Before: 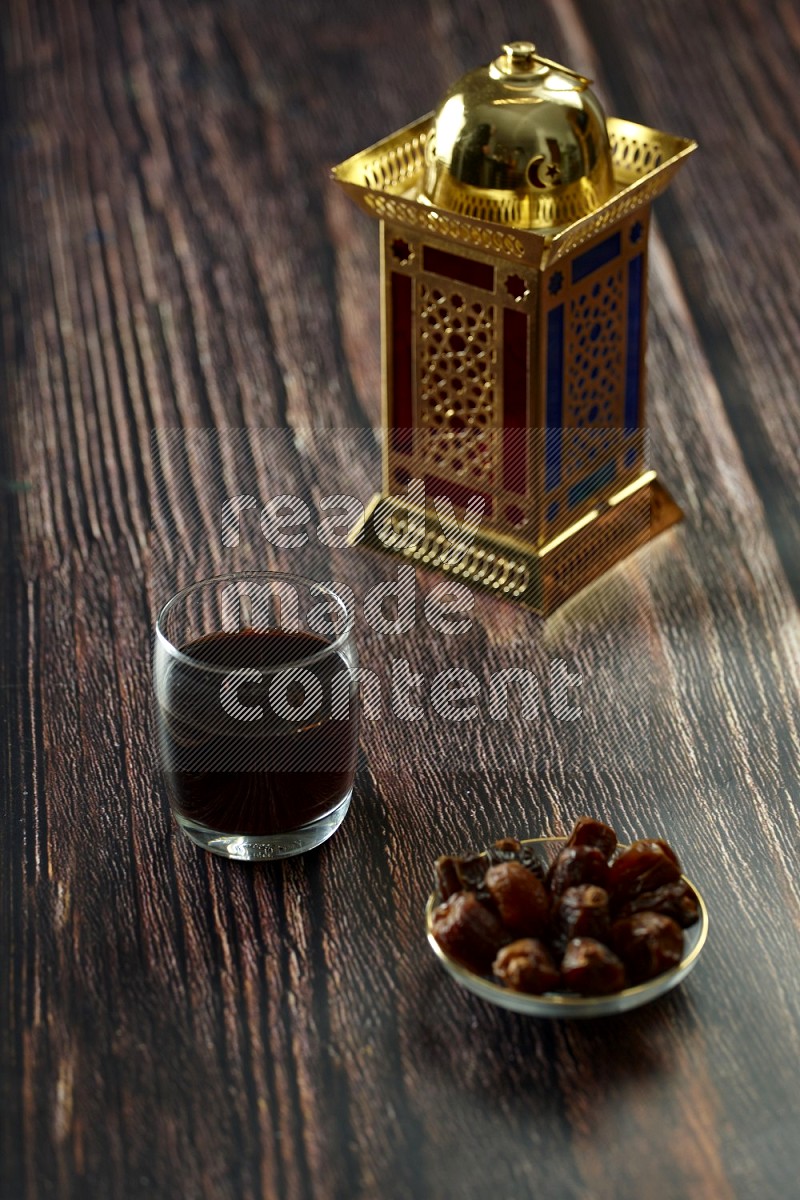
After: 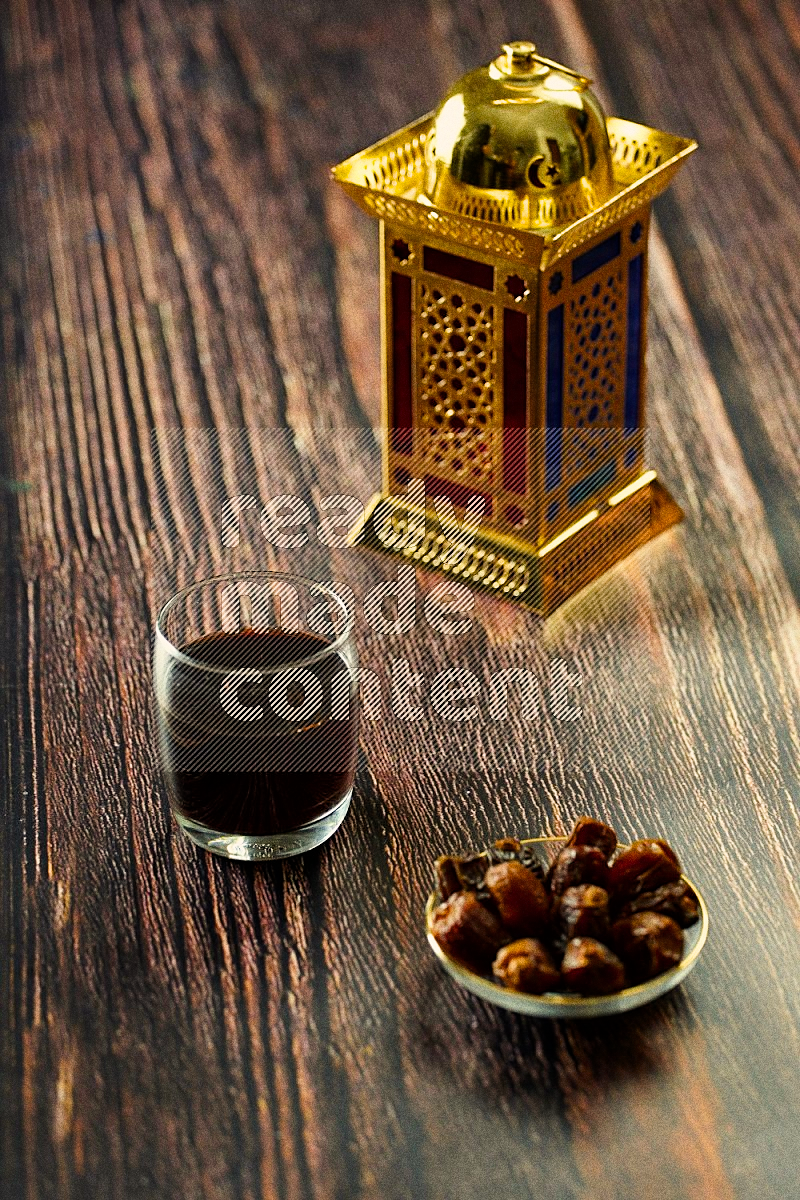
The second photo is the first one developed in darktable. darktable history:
grain: coarseness 0.09 ISO, strength 40%
filmic rgb: white relative exposure 3.9 EV, hardness 4.26
sharpen: radius 1.864, amount 0.398, threshold 1.271
color zones: curves: ch1 [(0, 0.513) (0.143, 0.524) (0.286, 0.511) (0.429, 0.506) (0.571, 0.503) (0.714, 0.503) (0.857, 0.508) (1, 0.513)]
exposure: black level correction 0, exposure 0.9 EV, compensate highlight preservation false
white balance: red 1.045, blue 0.932
color balance rgb: perceptual saturation grading › global saturation 20%, global vibrance 20%
